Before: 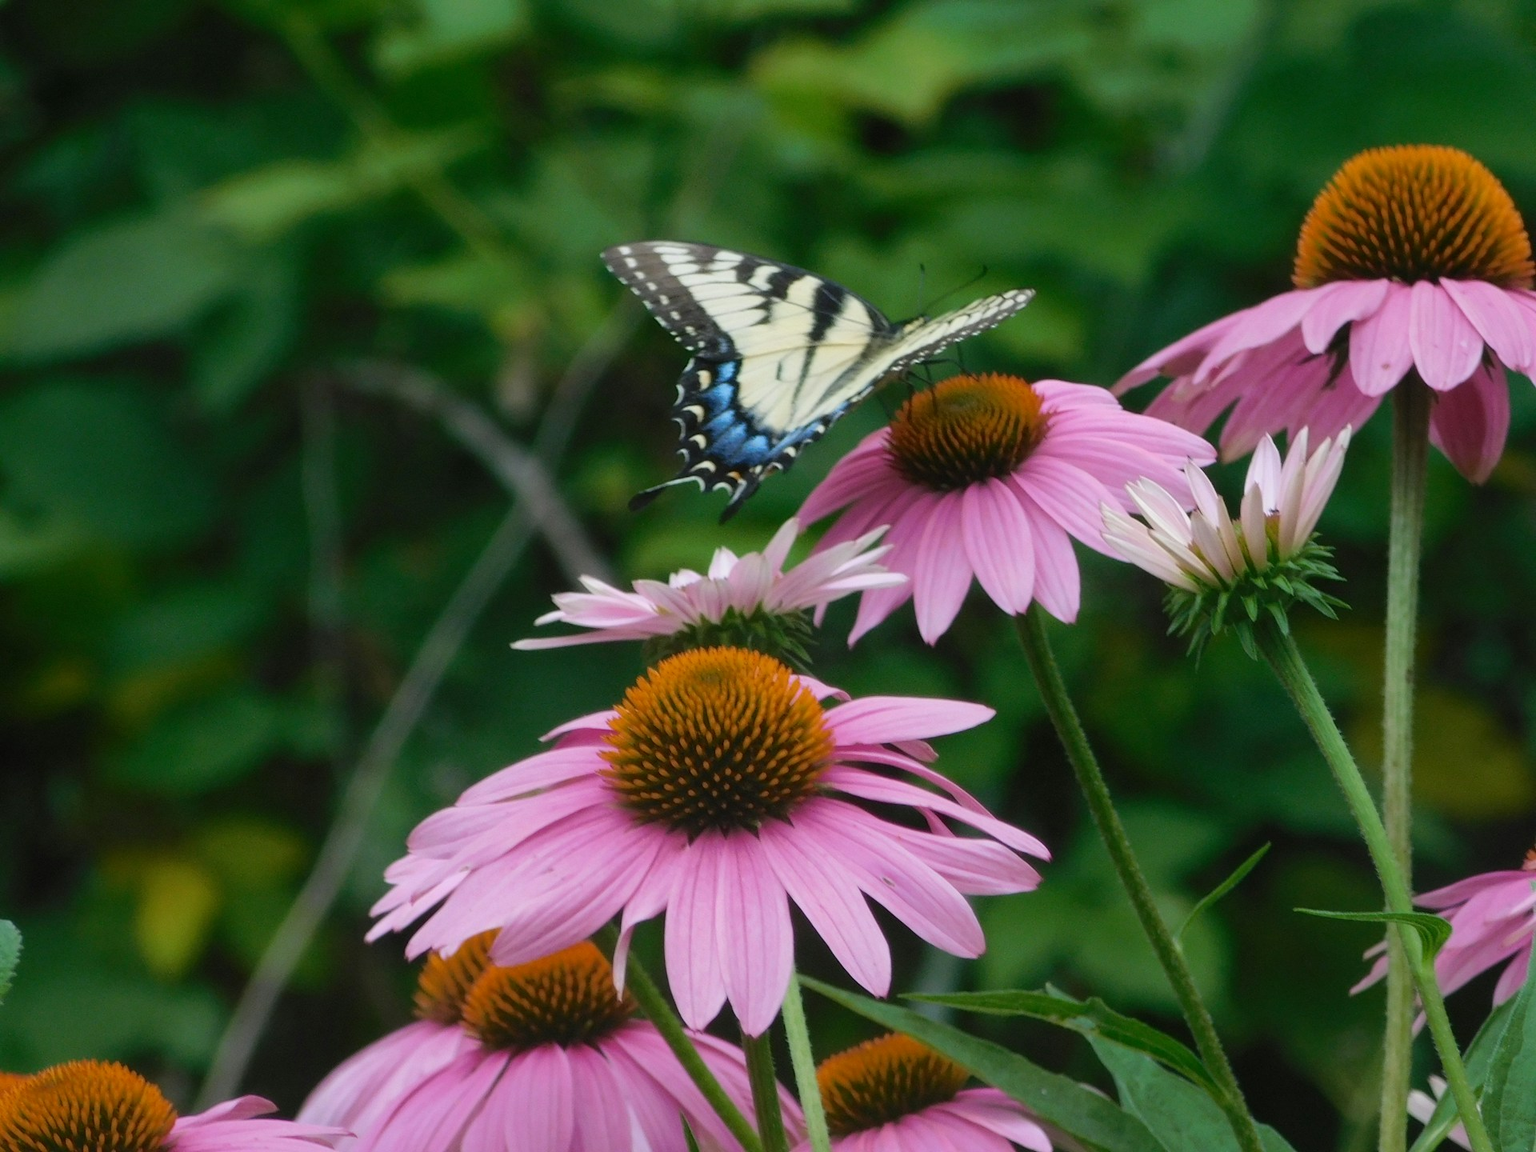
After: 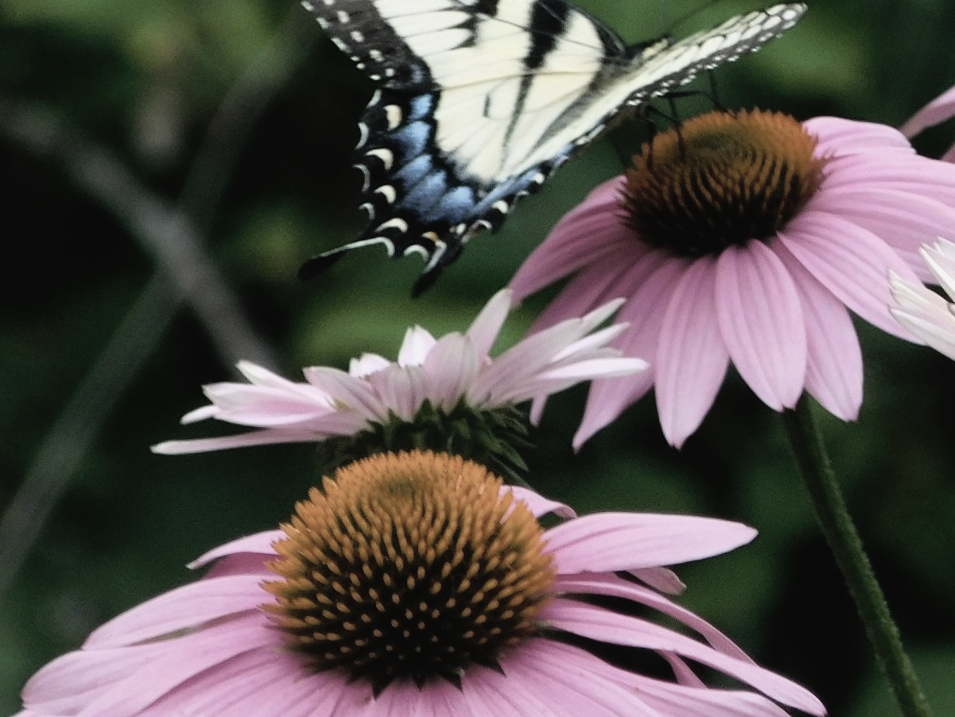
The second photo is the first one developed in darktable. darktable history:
filmic rgb: black relative exposure -6.37 EV, white relative exposure 2.42 EV, threshold 2.96 EV, target white luminance 99.959%, hardness 5.29, latitude 0.257%, contrast 1.421, highlights saturation mix 2.06%, color science v6 (2022), enable highlight reconstruction true
contrast brightness saturation: contrast -0.044, saturation -0.415
crop: left 25.396%, top 24.897%, right 24.843%, bottom 25.307%
